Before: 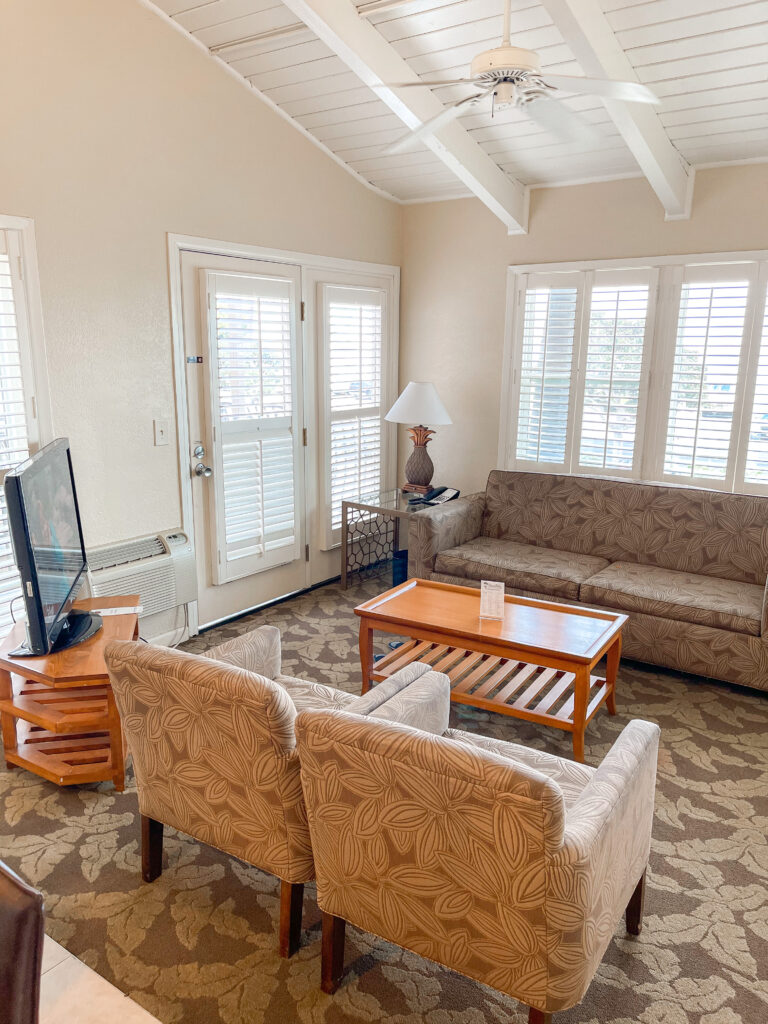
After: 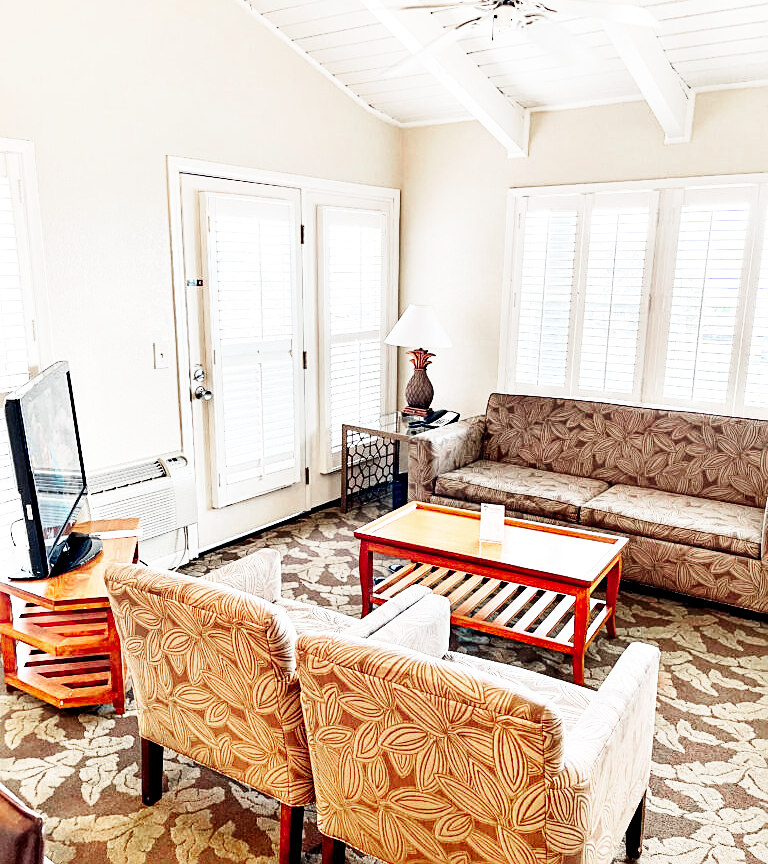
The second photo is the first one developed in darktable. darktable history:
sharpen: on, module defaults
crop: top 7.568%, bottom 8.001%
contrast equalizer: octaves 7, y [[0.6 ×6], [0.55 ×6], [0 ×6], [0 ×6], [0 ×6]]
color zones: curves: ch0 [(0, 0.466) (0.128, 0.466) (0.25, 0.5) (0.375, 0.456) (0.5, 0.5) (0.625, 0.5) (0.737, 0.652) (0.875, 0.5)]; ch1 [(0, 0.603) (0.125, 0.618) (0.261, 0.348) (0.372, 0.353) (0.497, 0.363) (0.611, 0.45) (0.731, 0.427) (0.875, 0.518) (0.998, 0.652)]; ch2 [(0, 0.559) (0.125, 0.451) (0.253, 0.564) (0.37, 0.578) (0.5, 0.466) (0.625, 0.471) (0.731, 0.471) (0.88, 0.485)]
base curve: curves: ch0 [(0, 0) (0.018, 0.026) (0.143, 0.37) (0.33, 0.731) (0.458, 0.853) (0.735, 0.965) (0.905, 0.986) (1, 1)], preserve colors none
exposure: black level correction 0.001, compensate exposure bias true, compensate highlight preservation false
contrast brightness saturation: contrast 0.106, saturation -0.159
